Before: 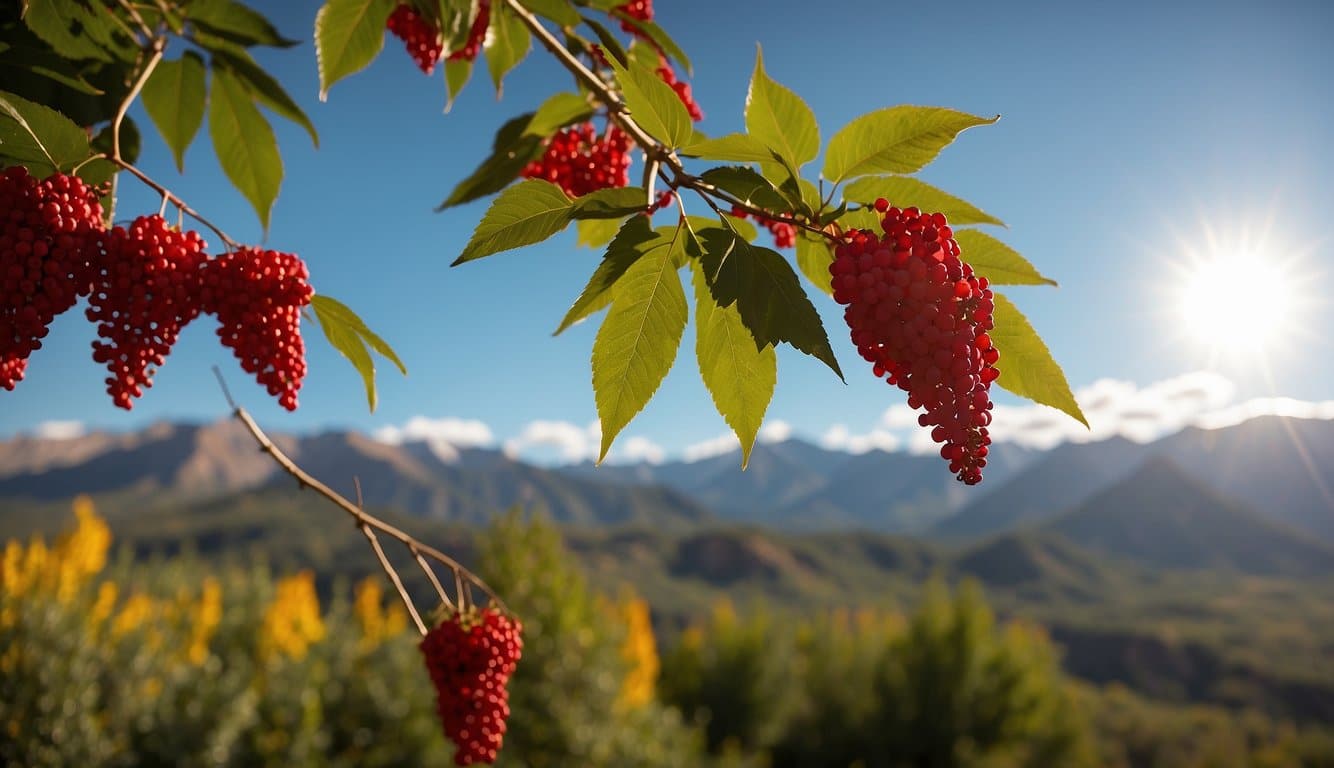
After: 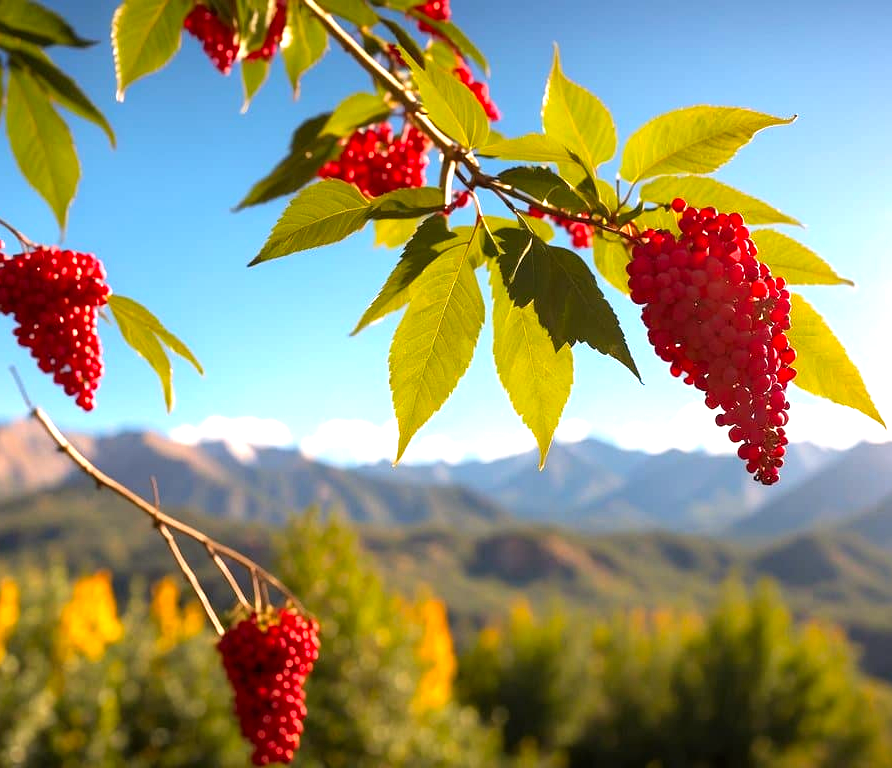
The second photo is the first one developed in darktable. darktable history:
crop and rotate: left 15.269%, right 17.828%
exposure: black level correction 0, exposure 0.692 EV, compensate highlight preservation false
tone equalizer: -8 EV -0.397 EV, -7 EV -0.403 EV, -6 EV -0.361 EV, -5 EV -0.234 EV, -3 EV 0.208 EV, -2 EV 0.32 EV, -1 EV 0.38 EV, +0 EV 0.405 EV
color correction: highlights a* 3.44, highlights b* 2.12, saturation 1.19
